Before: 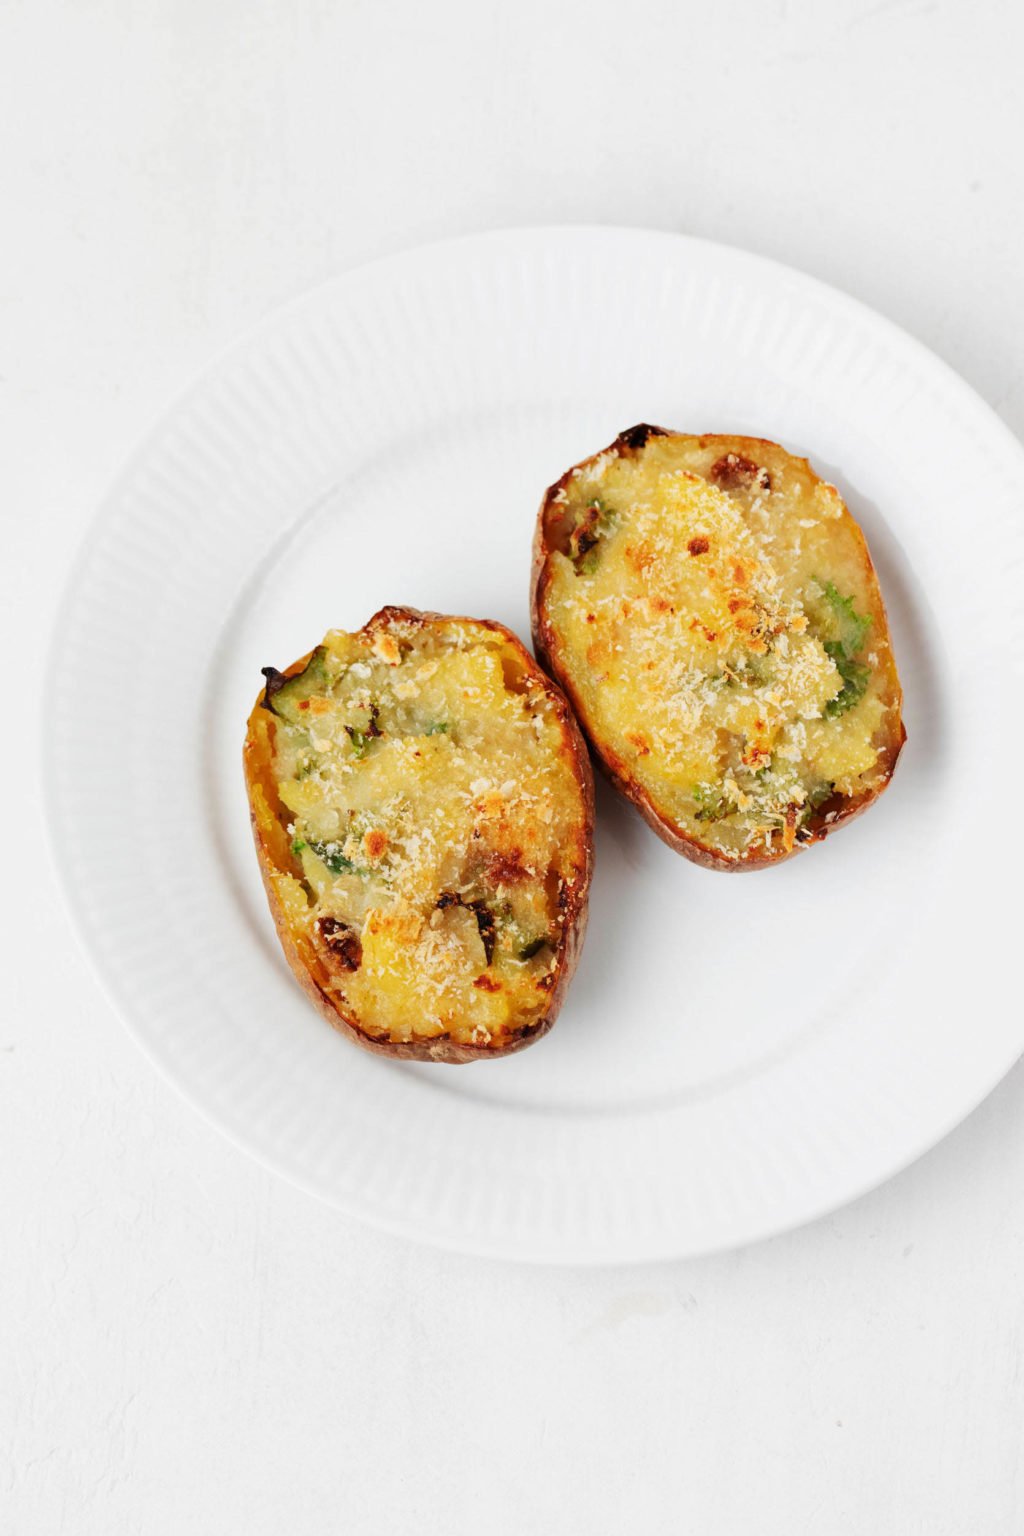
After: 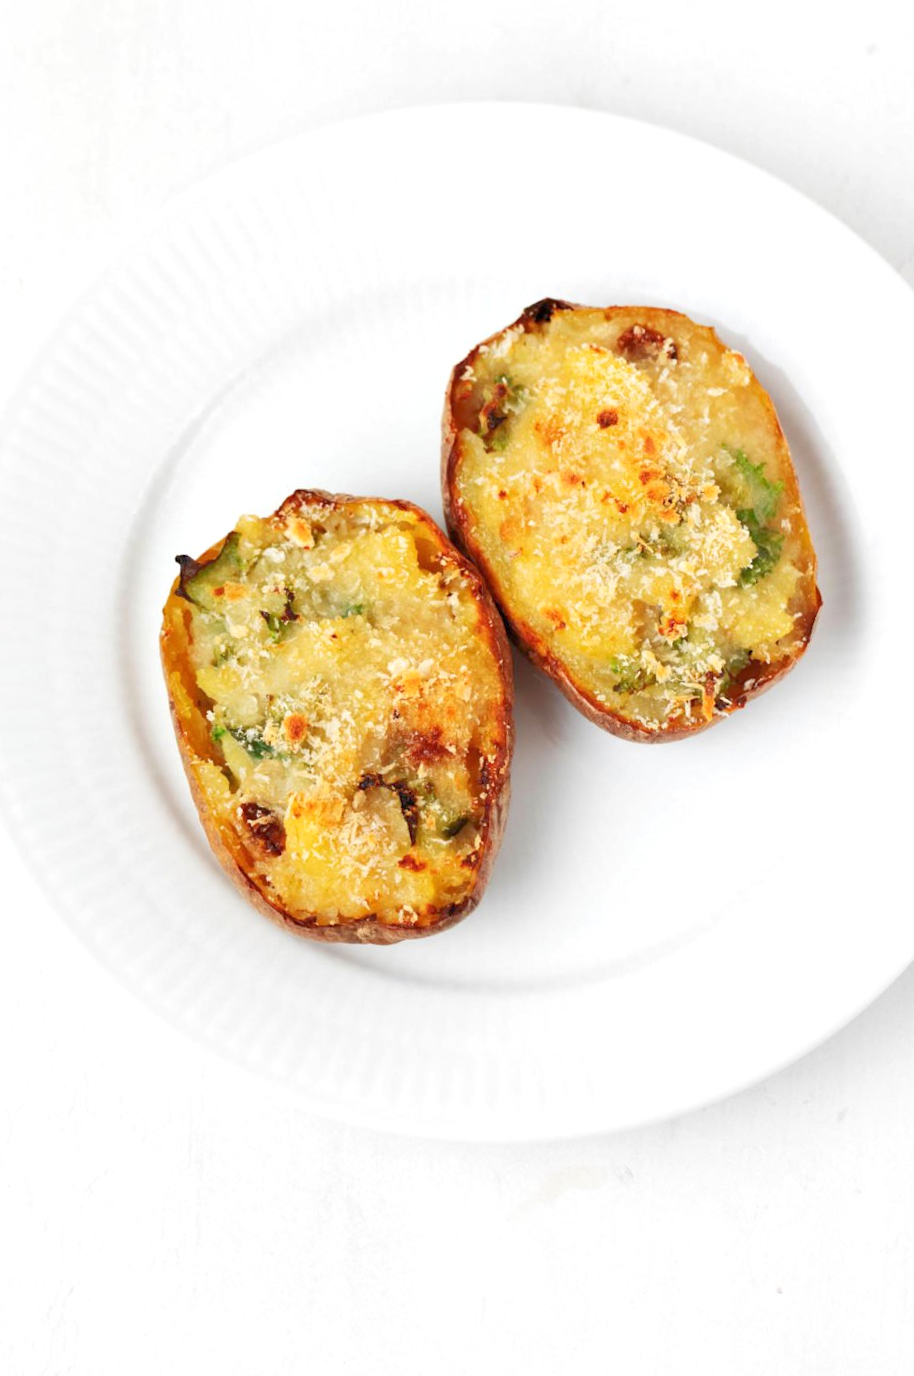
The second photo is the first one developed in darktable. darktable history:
exposure: exposure 0.242 EV, compensate highlight preservation false
tone equalizer: -7 EV 0.149 EV, -6 EV 0.59 EV, -5 EV 1.12 EV, -4 EV 1.33 EV, -3 EV 1.16 EV, -2 EV 0.6 EV, -1 EV 0.16 EV
crop and rotate: angle 2.05°, left 5.964%, top 5.675%
